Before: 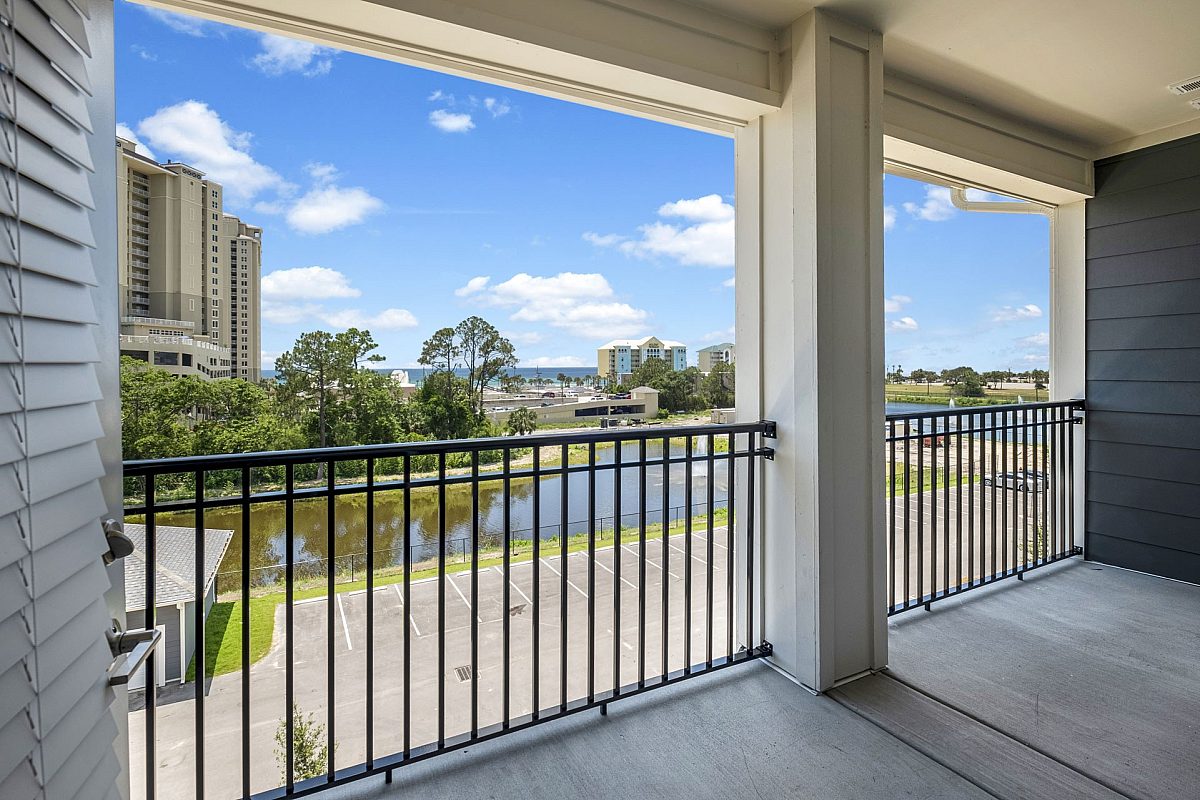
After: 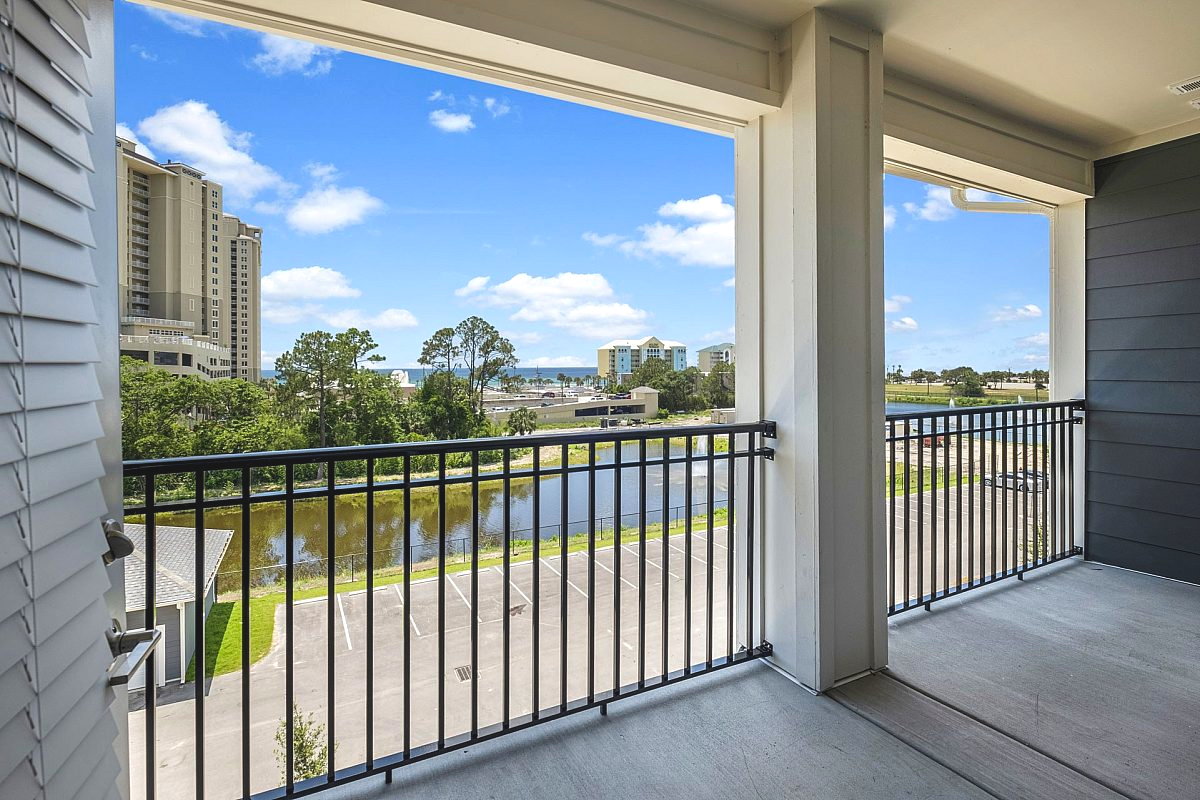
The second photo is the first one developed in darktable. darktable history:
exposure: black level correction -0.008, exposure 0.067 EV, compensate highlight preservation false
color correction: saturation 1.11
